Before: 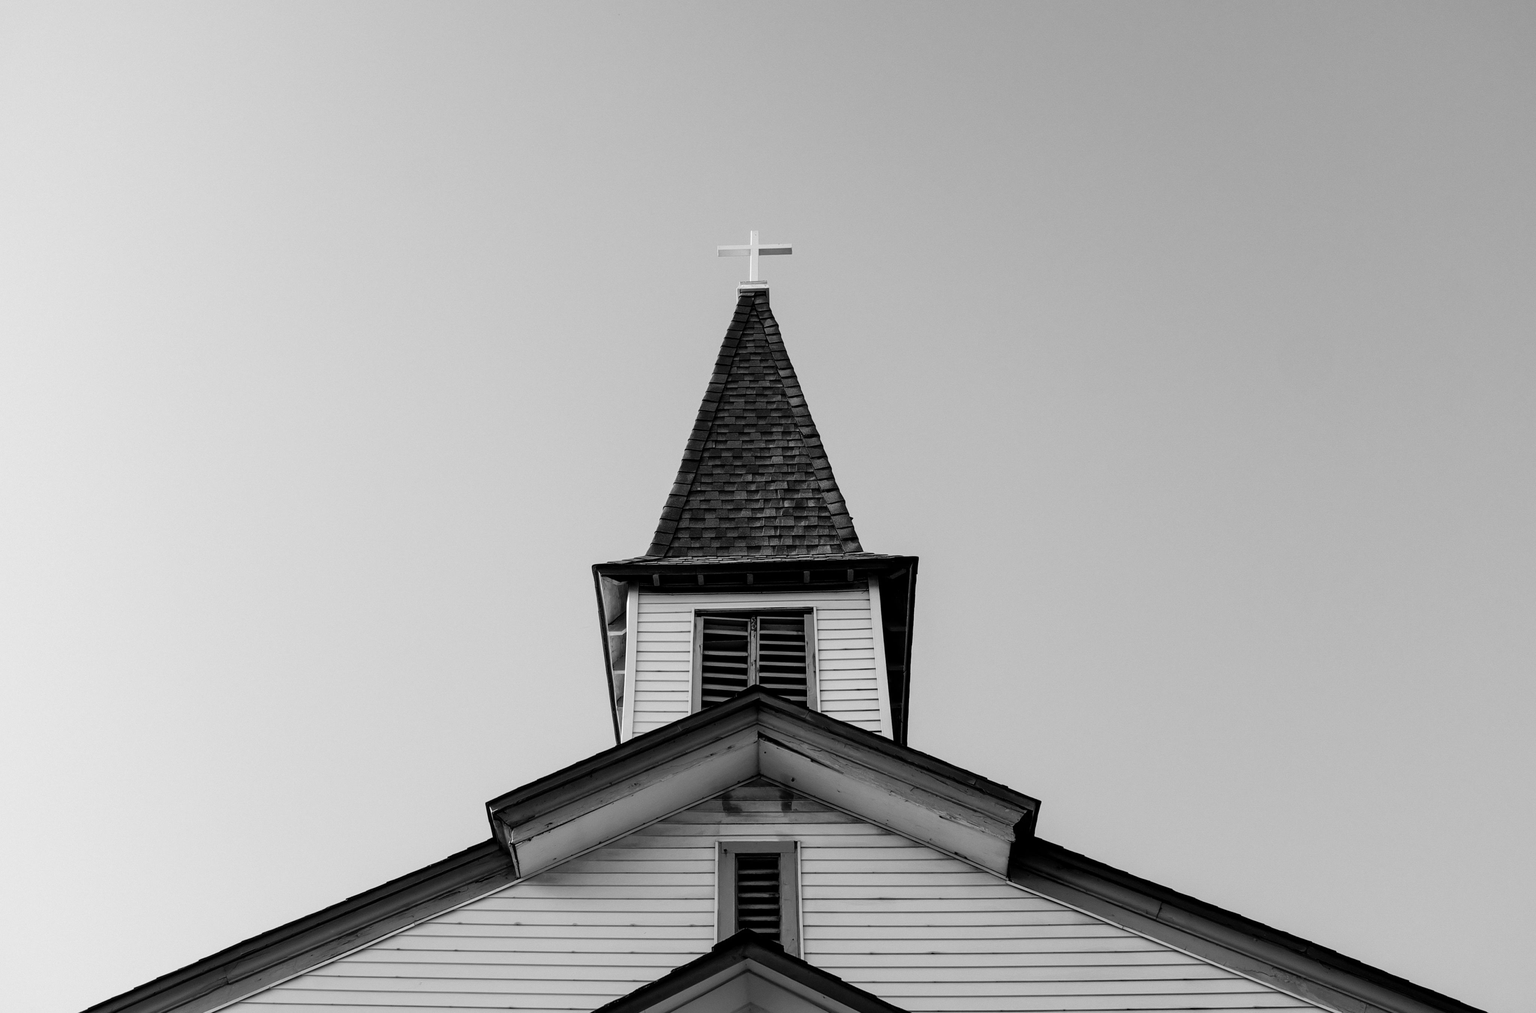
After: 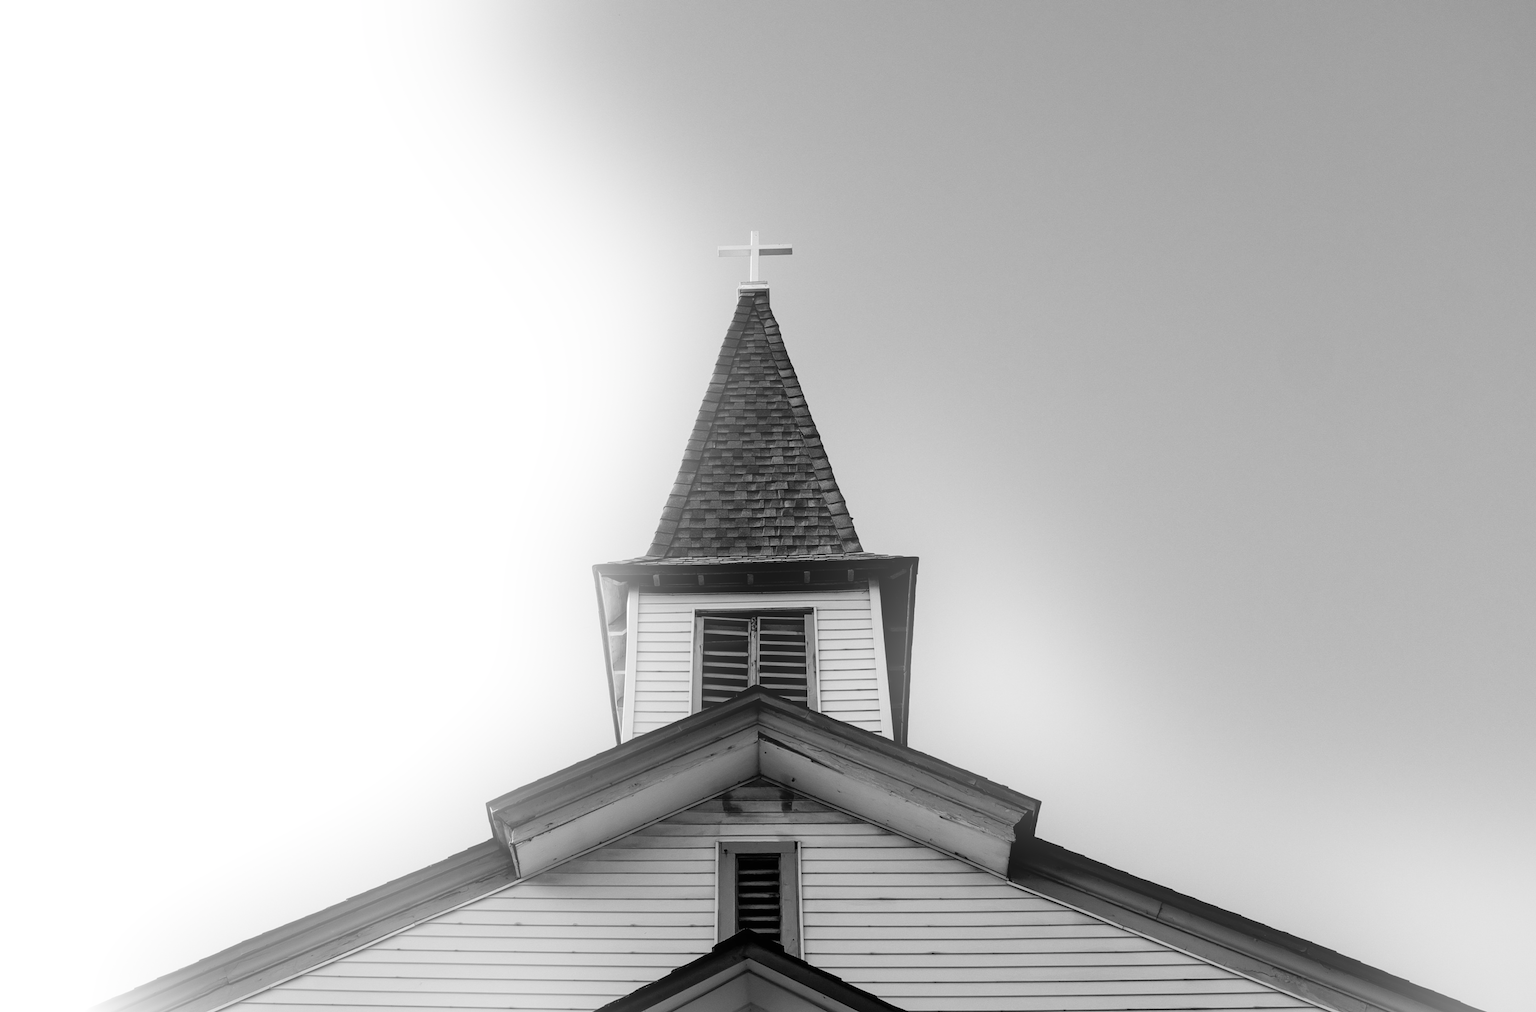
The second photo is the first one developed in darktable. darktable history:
bloom: size 38%, threshold 95%, strength 30%
rotate and perspective: crop left 0, crop top 0
